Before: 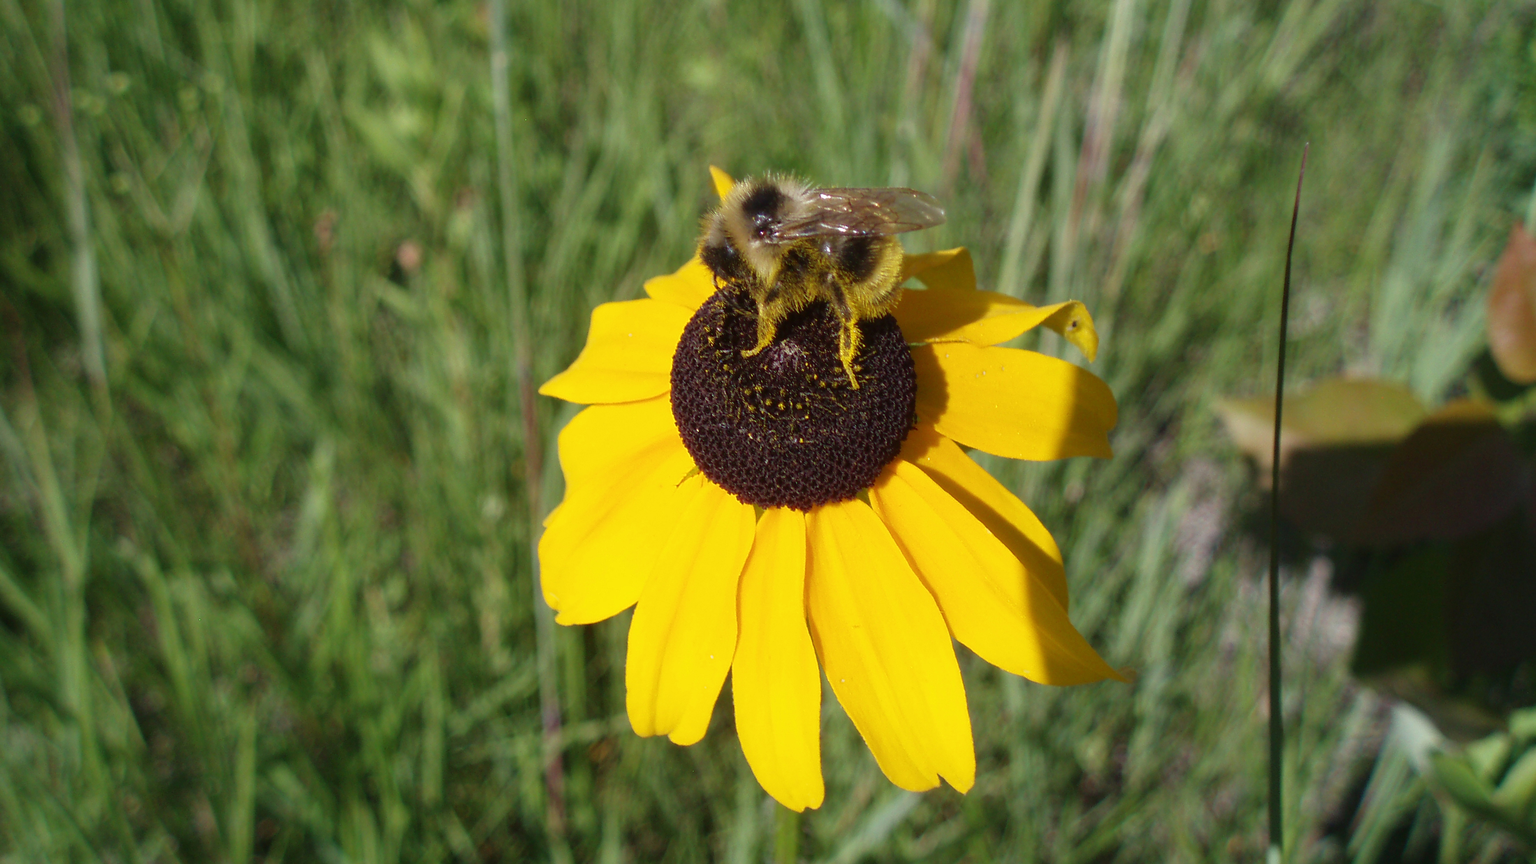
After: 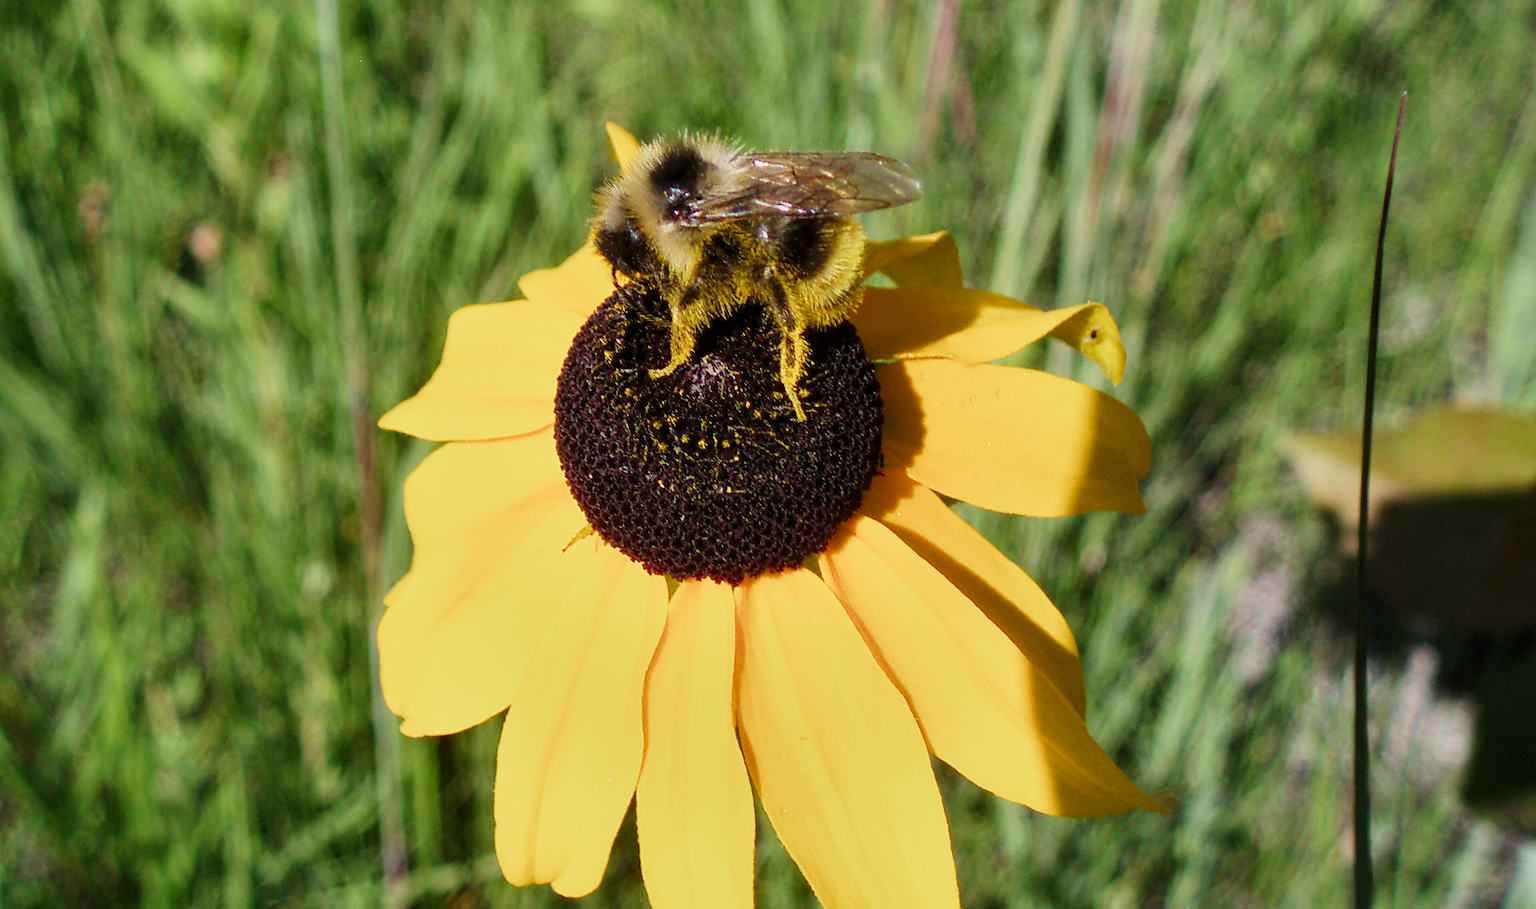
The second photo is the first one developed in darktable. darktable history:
filmic rgb: black relative exposure -7.65 EV, white relative exposure 4.56 EV, hardness 3.61, color science v5 (2021), contrast in shadows safe, contrast in highlights safe
sharpen: amount 0.207
shadows and highlights: shadows 32.66, highlights -46.63, compress 49.75%, soften with gaussian
contrast brightness saturation: contrast 0.233, brightness 0.099, saturation 0.291
crop: left 16.676%, top 8.614%, right 8.448%, bottom 12.59%
local contrast: highlights 102%, shadows 103%, detail 120%, midtone range 0.2
